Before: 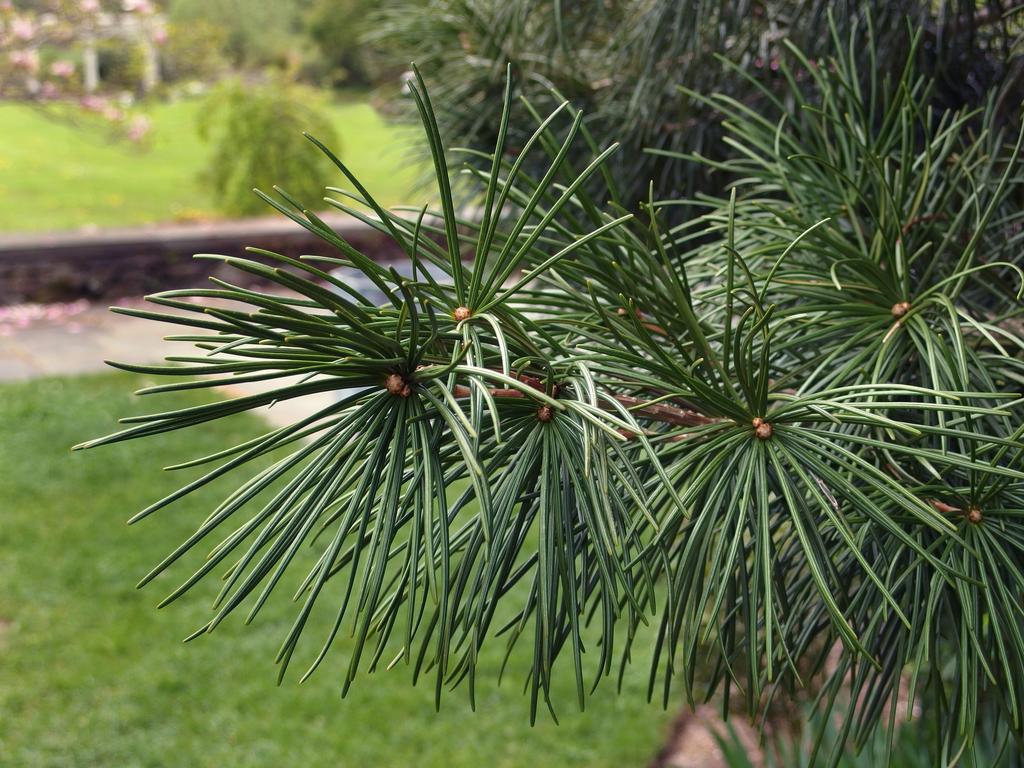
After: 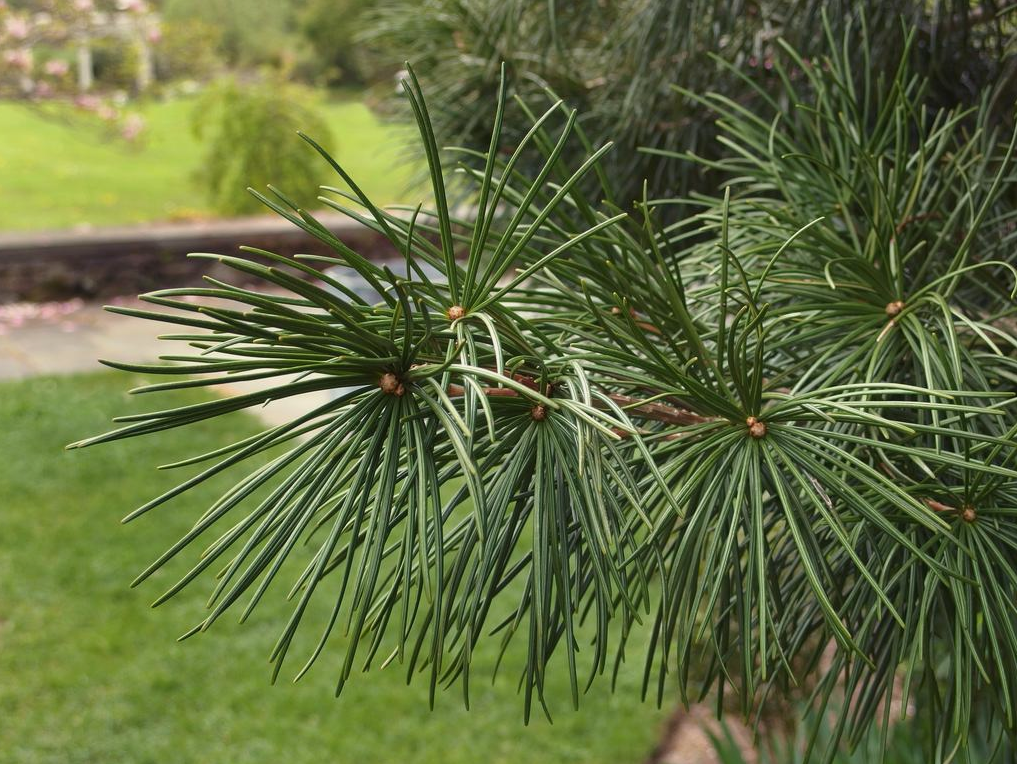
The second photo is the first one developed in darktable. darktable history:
color balance: mode lift, gamma, gain (sRGB), lift [1.04, 1, 1, 0.97], gamma [1.01, 1, 1, 0.97], gain [0.96, 1, 1, 0.97]
crop and rotate: left 0.614%, top 0.179%, bottom 0.309%
